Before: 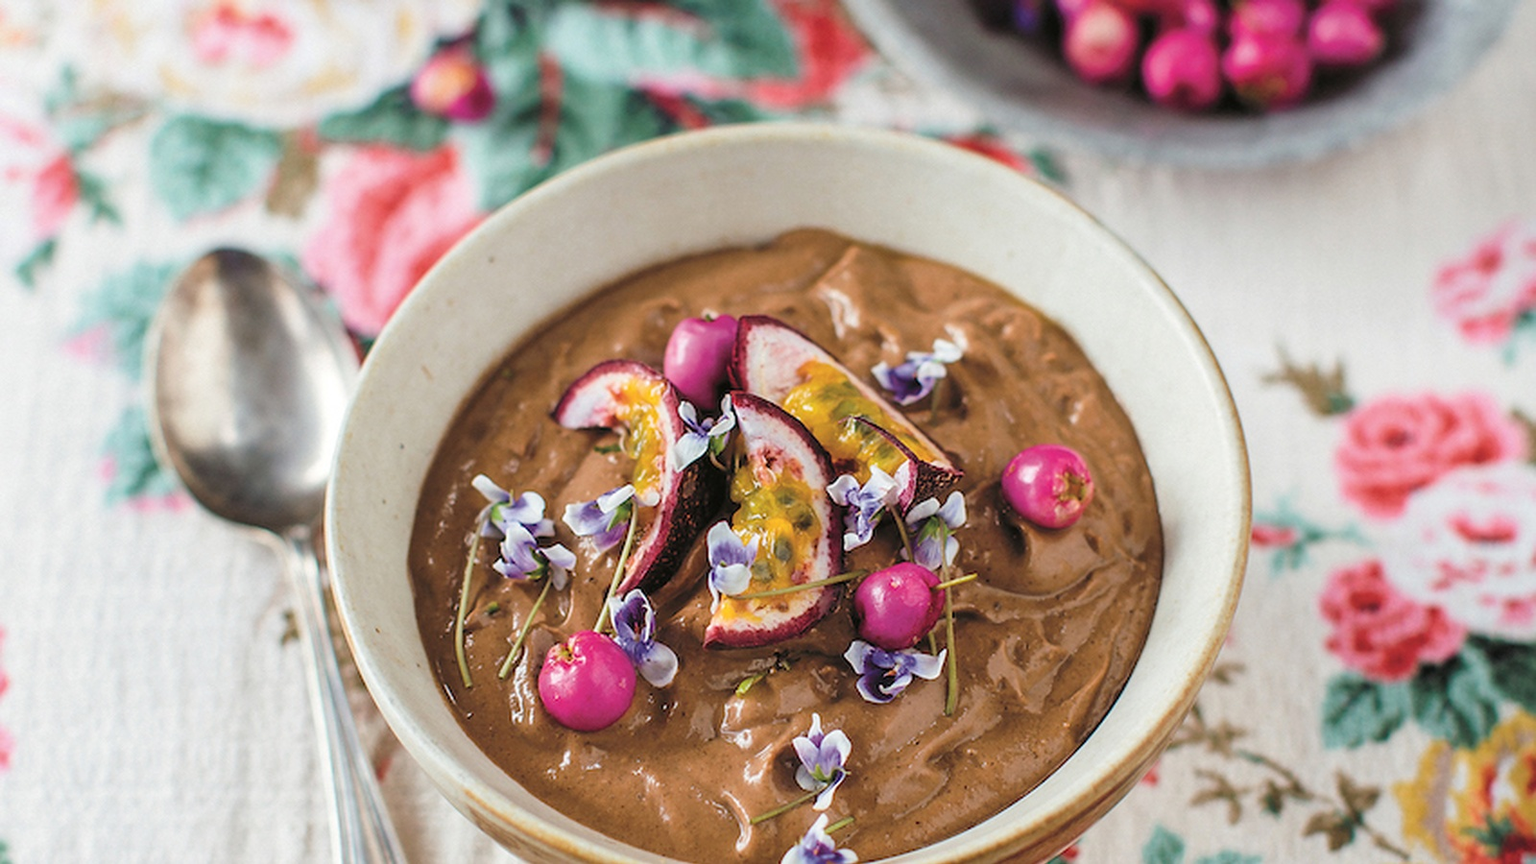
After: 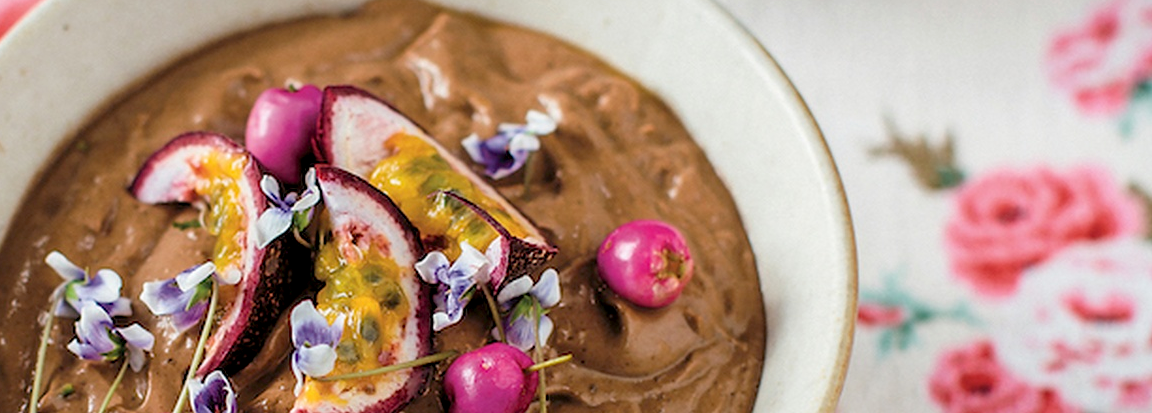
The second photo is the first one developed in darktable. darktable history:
exposure: black level correction 0.009, exposure 0.014 EV, compensate highlight preservation false
crop and rotate: left 27.938%, top 27.046%, bottom 27.046%
